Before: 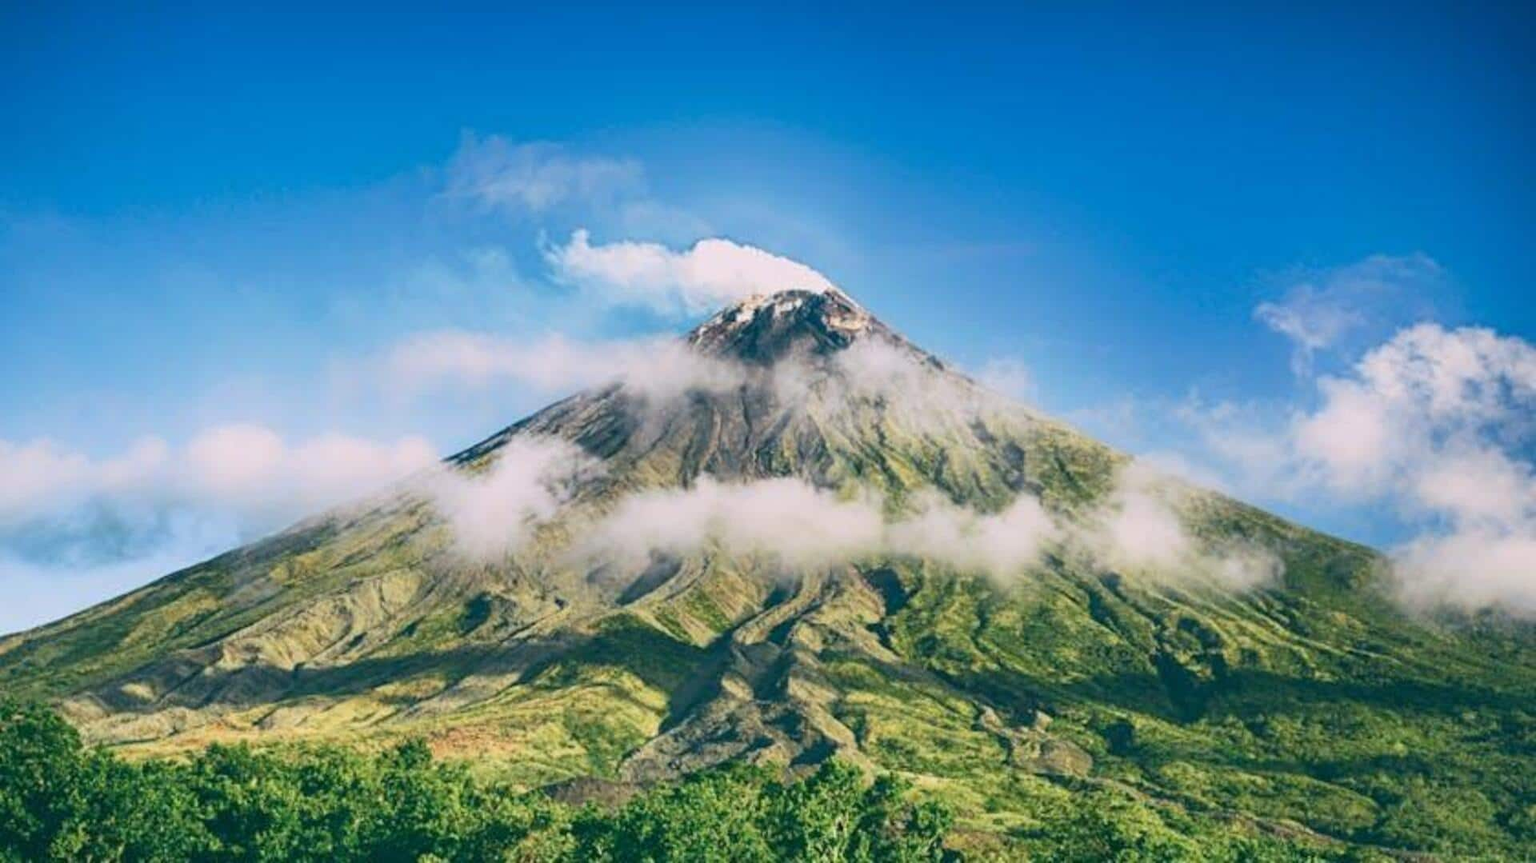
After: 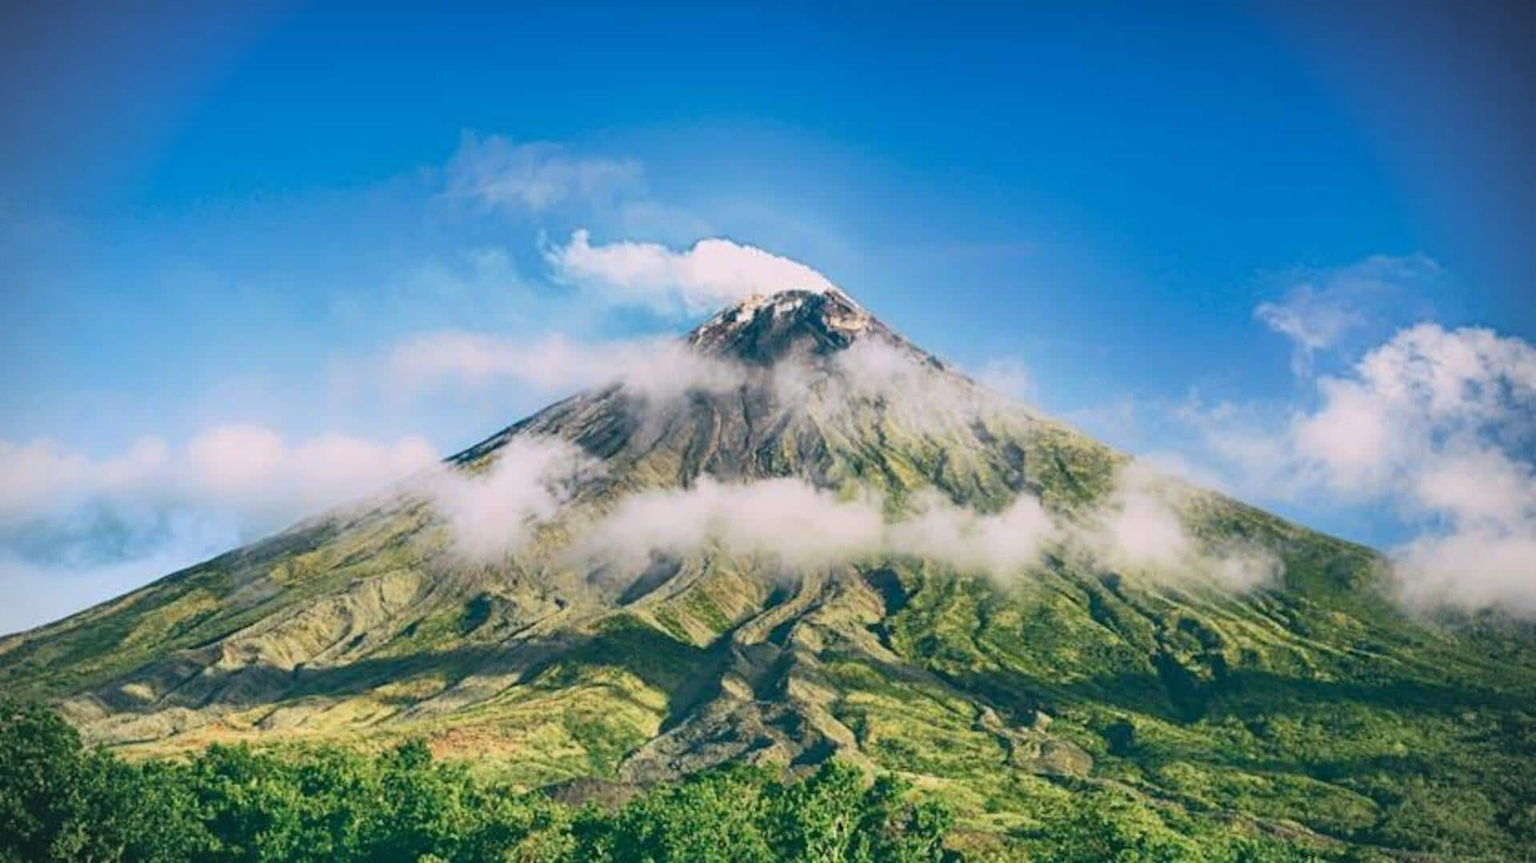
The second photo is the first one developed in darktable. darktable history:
vignetting: fall-off start 88.43%, fall-off radius 43.21%, width/height ratio 1.16
